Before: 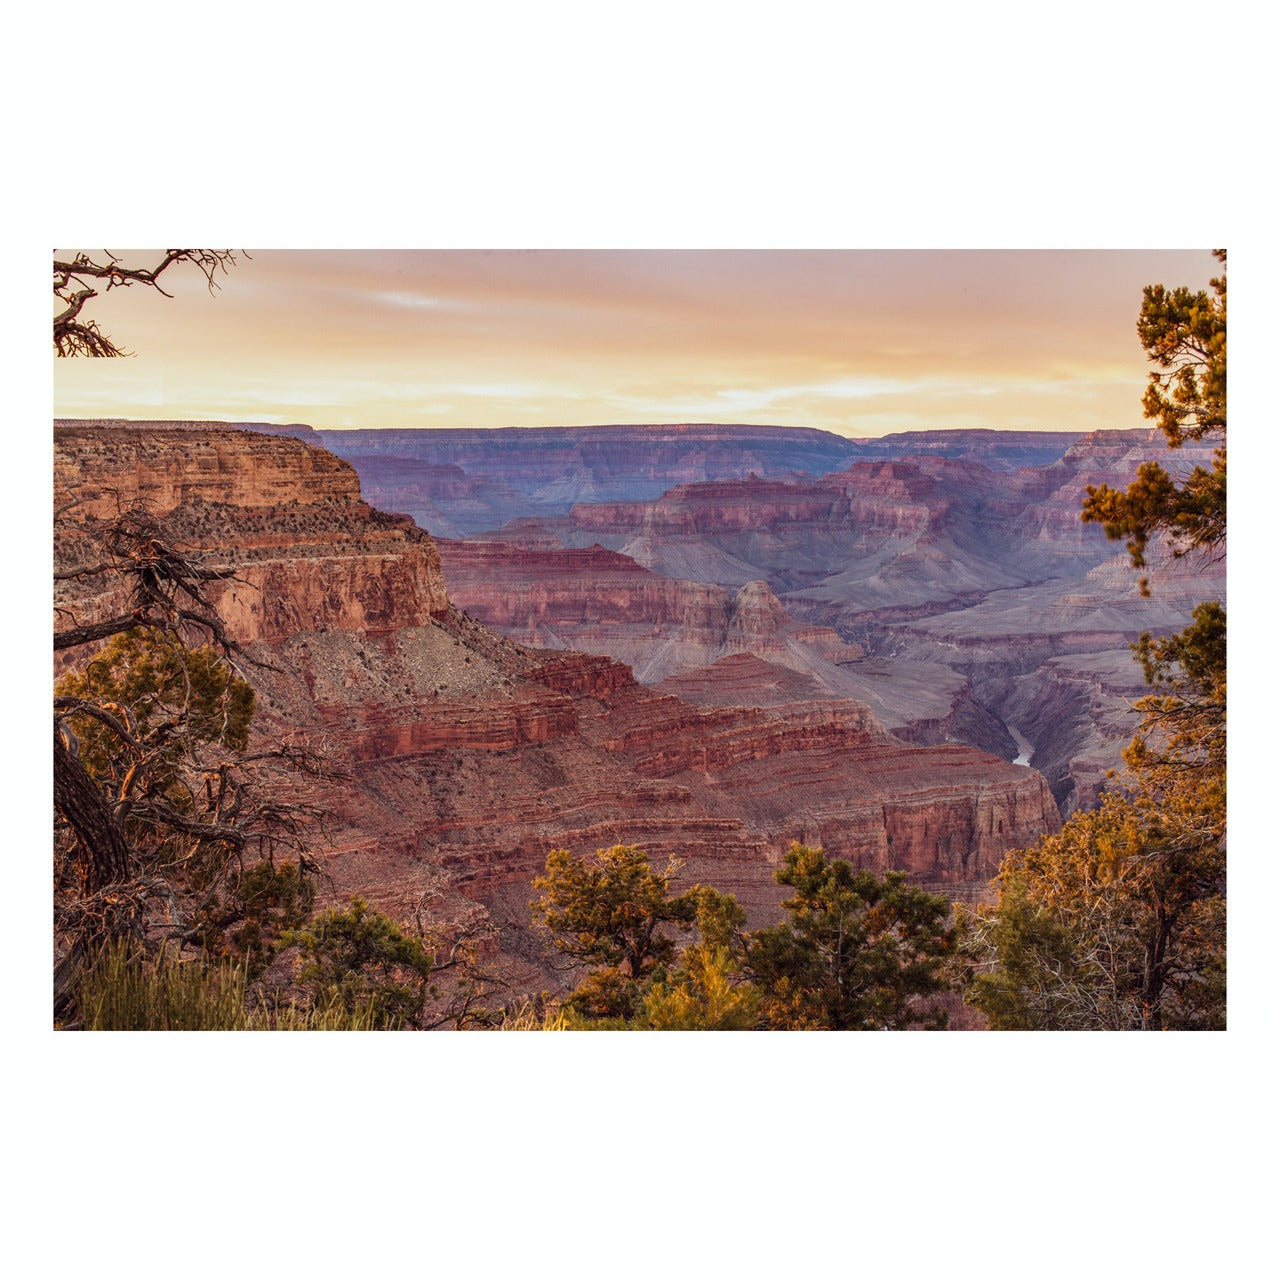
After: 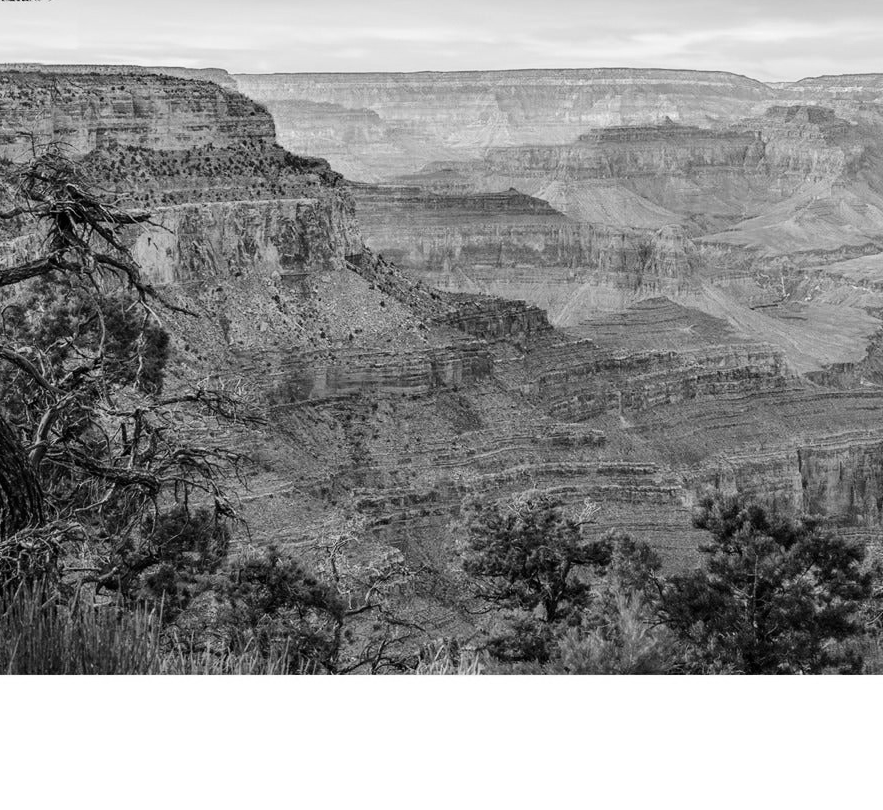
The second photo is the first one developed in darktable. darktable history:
tone curve: curves: ch0 [(0, 0) (0.004, 0.001) (0.133, 0.112) (0.325, 0.362) (0.832, 0.893) (1, 1)], preserve colors none
color zones: curves: ch0 [(0, 0.613) (0.01, 0.613) (0.245, 0.448) (0.498, 0.529) (0.642, 0.665) (0.879, 0.777) (0.99, 0.613)]; ch1 [(0, 0) (0.143, 0) (0.286, 0) (0.429, 0) (0.571, 0) (0.714, 0) (0.857, 0)], mix 26.75%
crop: left 6.67%, top 27.83%, right 24.296%, bottom 8.83%
